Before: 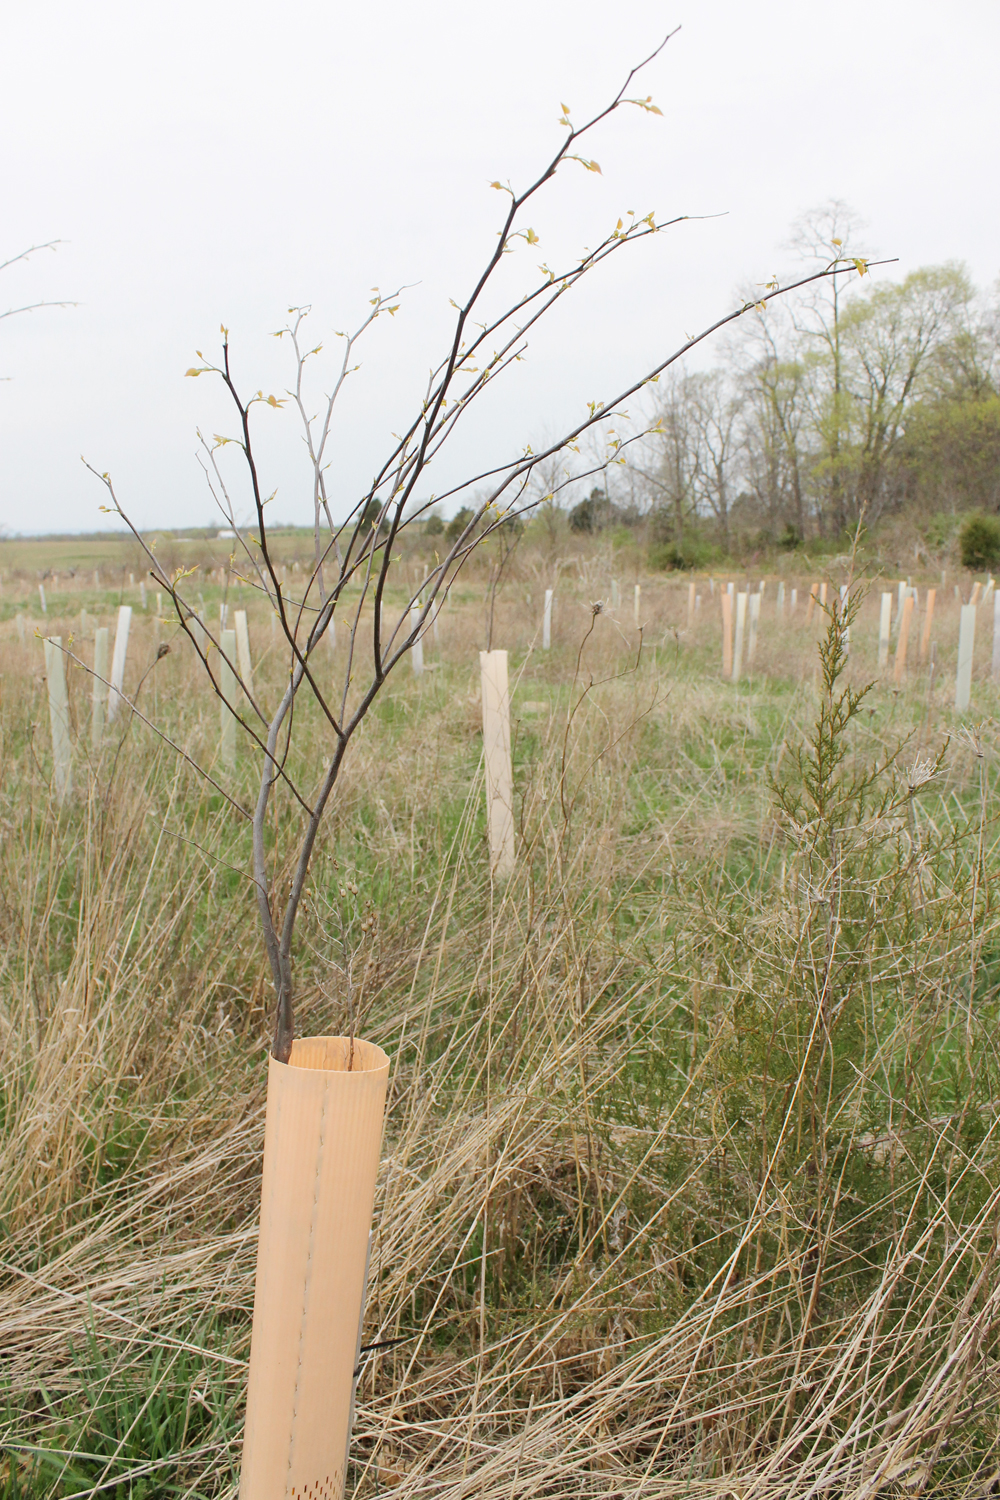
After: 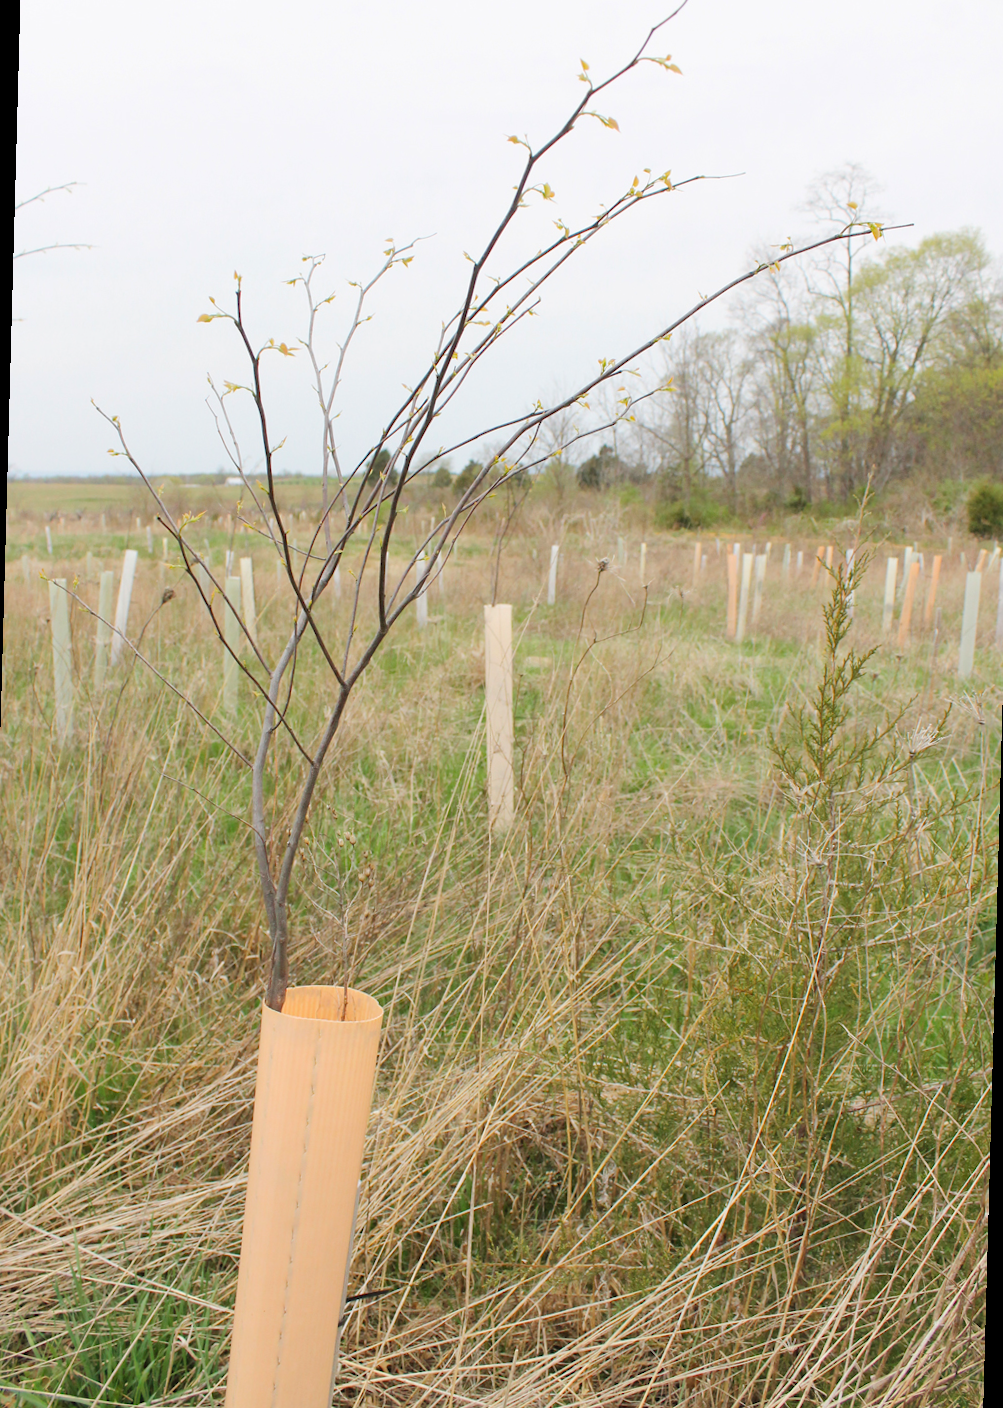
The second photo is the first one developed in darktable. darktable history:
exposure: compensate highlight preservation false
rotate and perspective: rotation 1.57°, crop left 0.018, crop right 0.982, crop top 0.039, crop bottom 0.961
shadows and highlights: radius 125.46, shadows 21.19, highlights -21.19, low approximation 0.01
contrast brightness saturation: brightness 0.09, saturation 0.19
